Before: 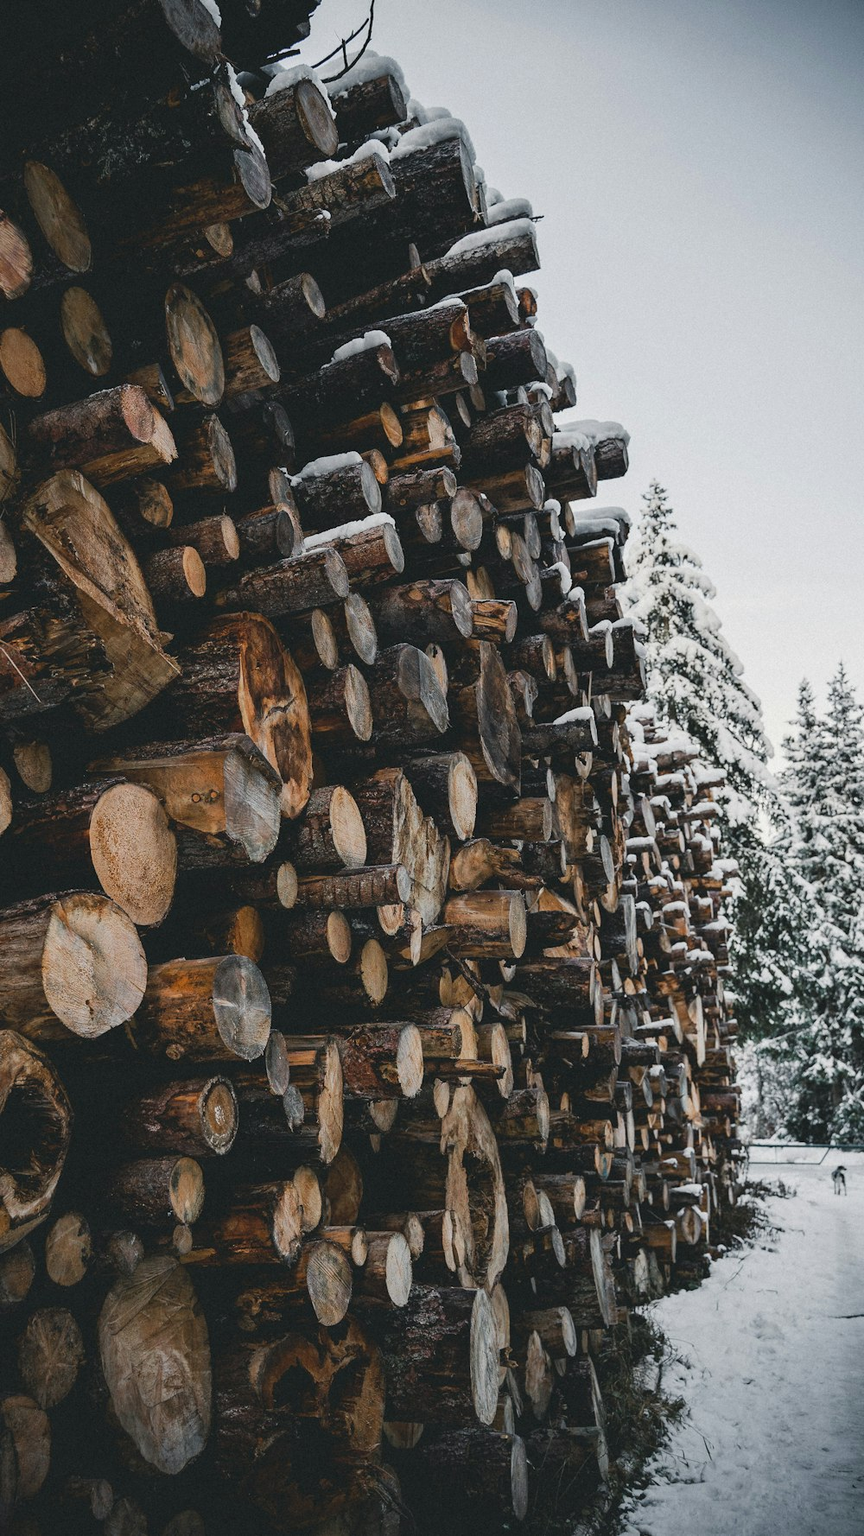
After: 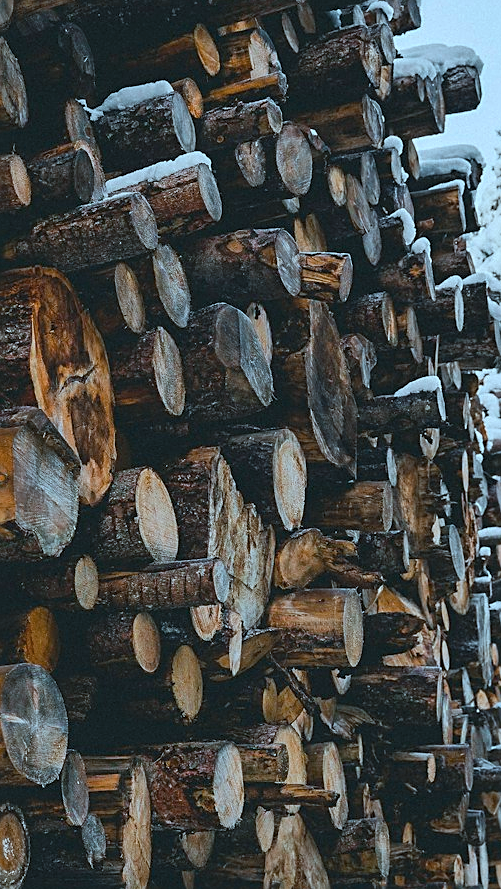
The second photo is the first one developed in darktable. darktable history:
color balance rgb: perceptual saturation grading › global saturation 25.69%, global vibrance 15.167%
sharpen: on, module defaults
crop: left 24.677%, top 24.907%, right 25.139%, bottom 25.081%
color correction: highlights a* -10.73, highlights b* -19.09
